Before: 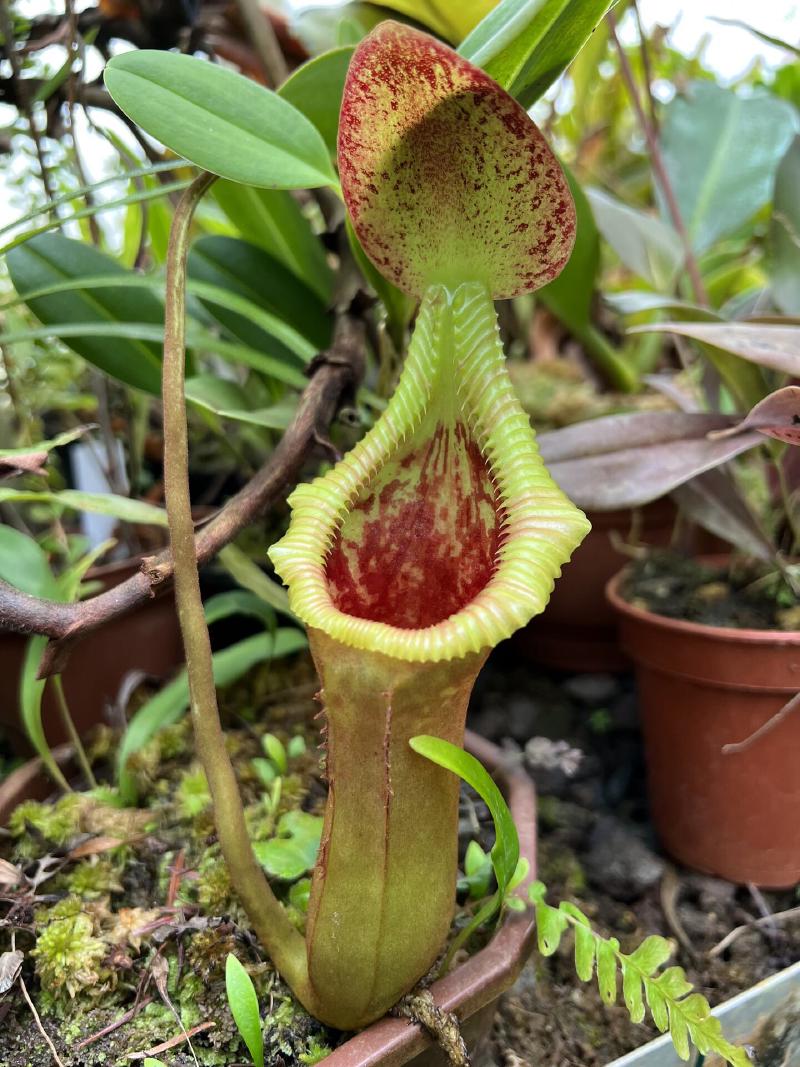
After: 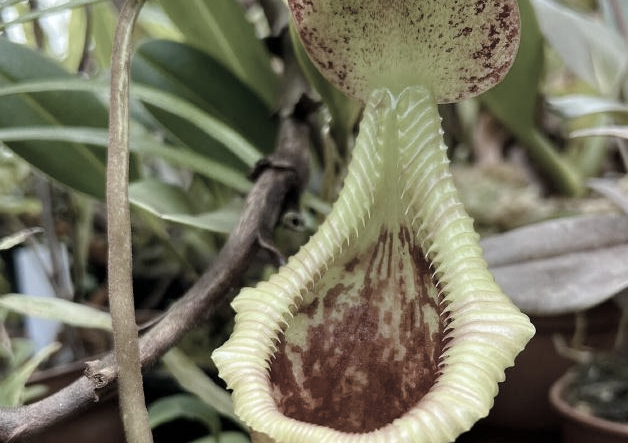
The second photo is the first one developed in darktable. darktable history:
color balance rgb: perceptual saturation grading › global saturation 35%, perceptual saturation grading › highlights -30%, perceptual saturation grading › shadows 35%, perceptual brilliance grading › global brilliance 3%, perceptual brilliance grading › highlights -3%, perceptual brilliance grading › shadows 3%
crop: left 7.036%, top 18.398%, right 14.379%, bottom 40.043%
color zones: curves: ch1 [(0.238, 0.163) (0.476, 0.2) (0.733, 0.322) (0.848, 0.134)]
